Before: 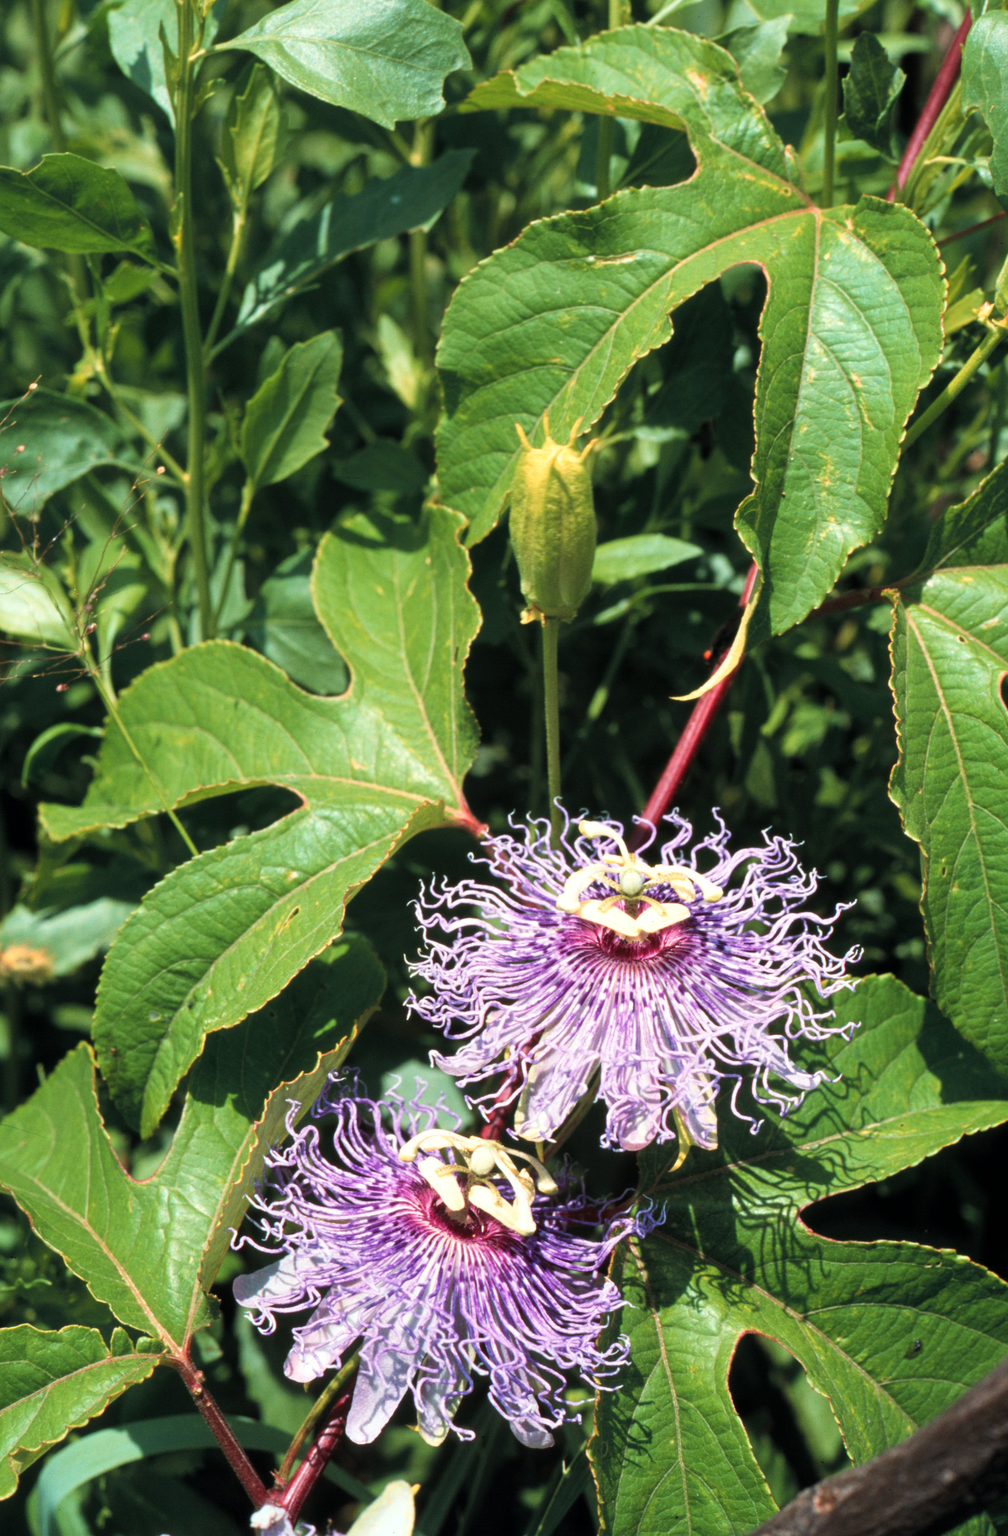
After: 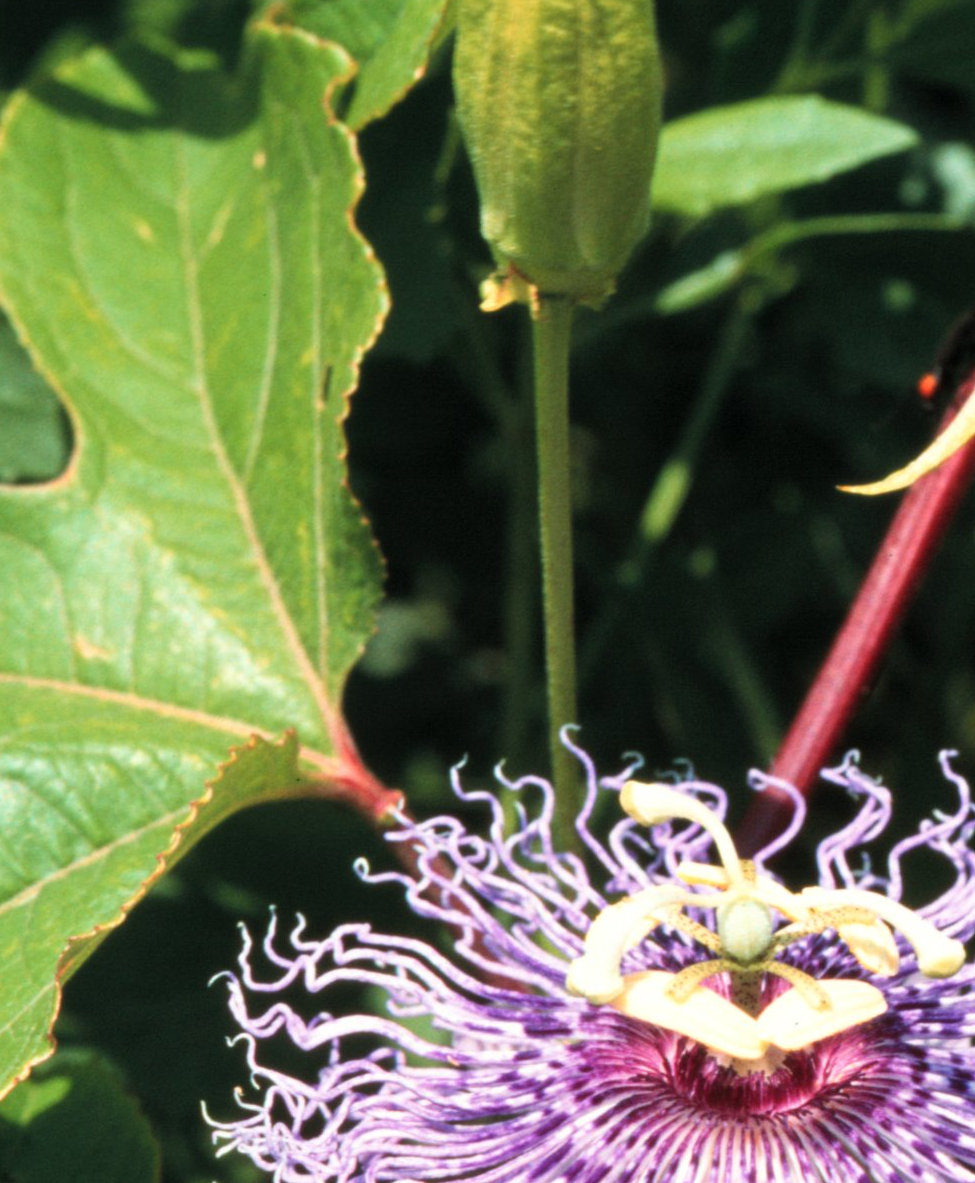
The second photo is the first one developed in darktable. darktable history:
crop: left 31.732%, top 32.155%, right 27.828%, bottom 35.663%
